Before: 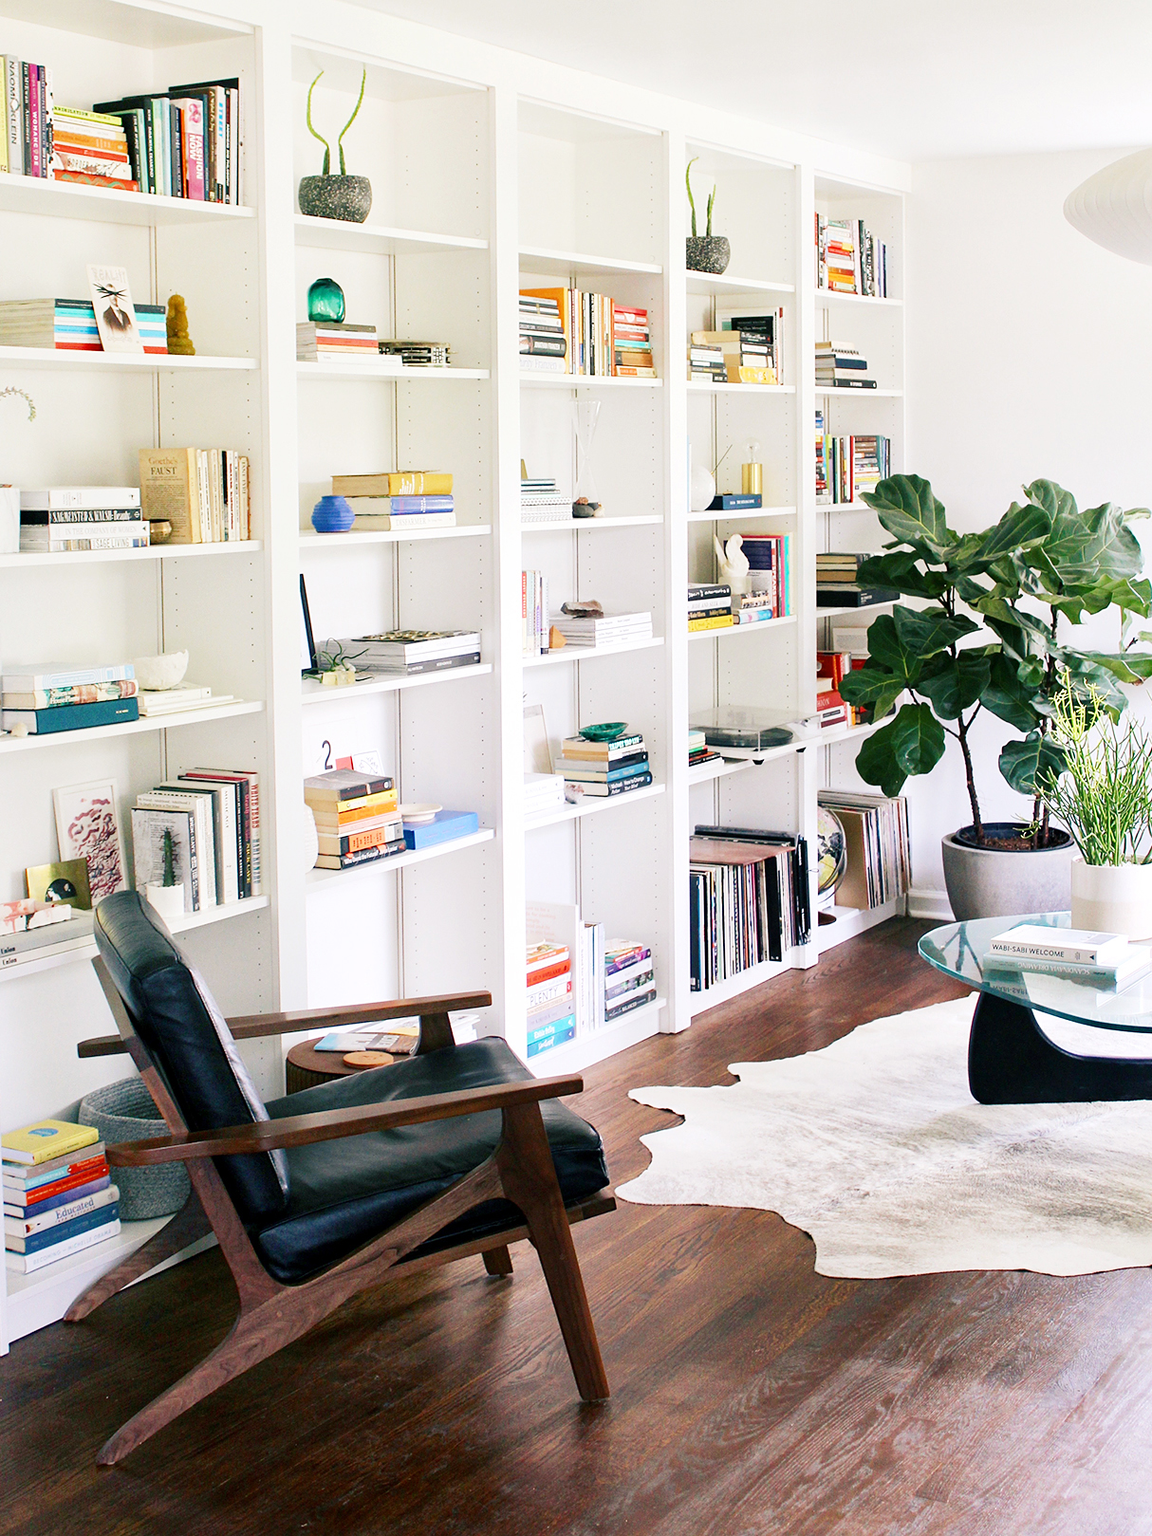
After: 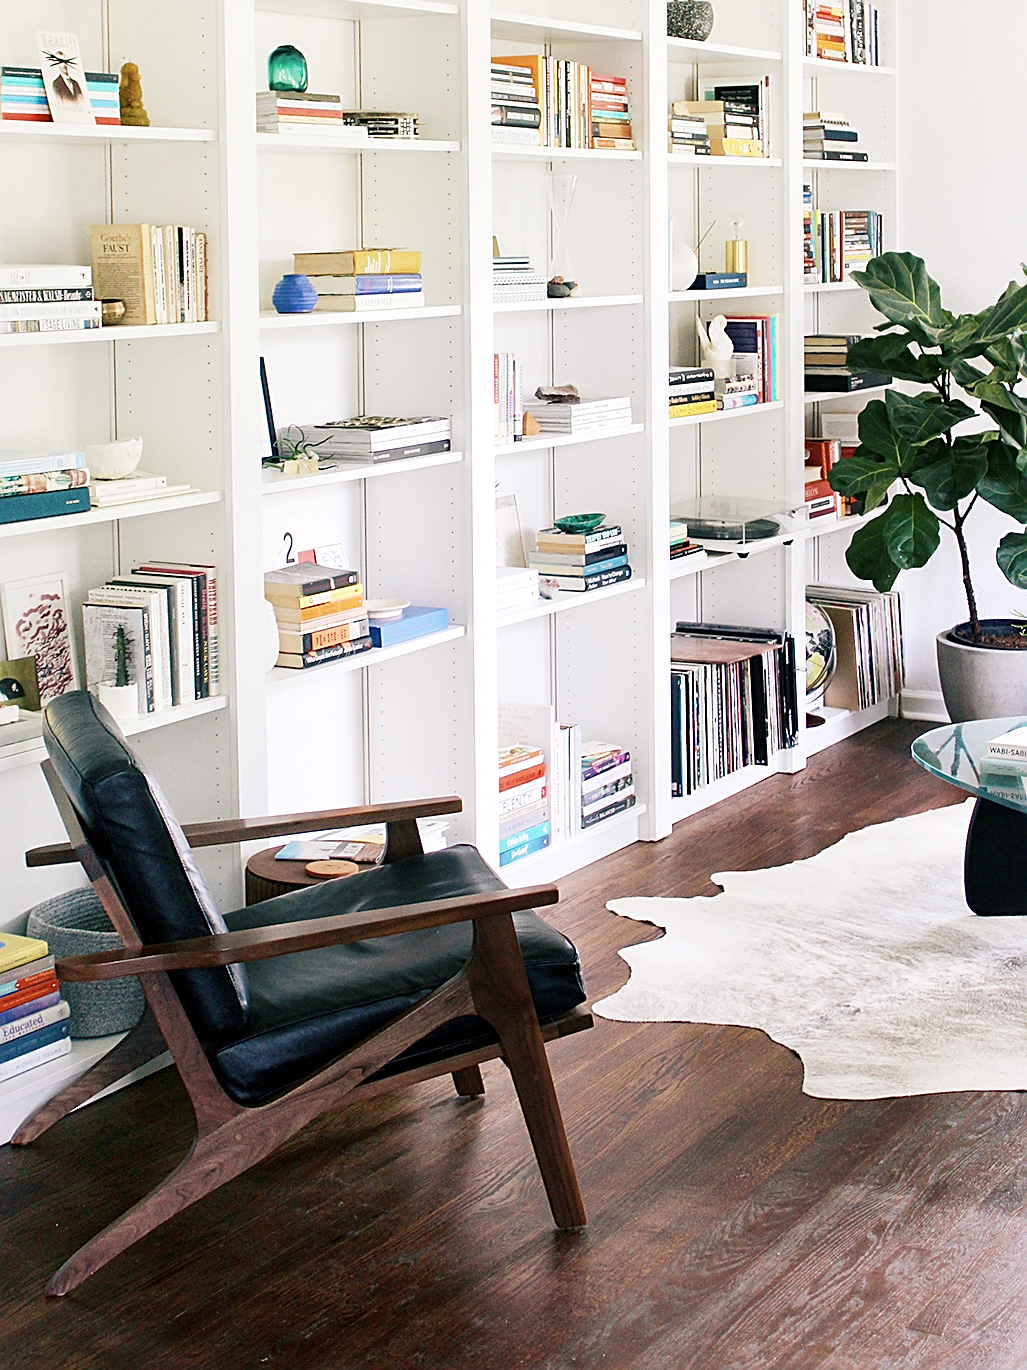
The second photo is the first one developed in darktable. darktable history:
sharpen: on, module defaults
color zones: curves: ch1 [(0, 0.469) (0.01, 0.469) (0.12, 0.446) (0.248, 0.469) (0.5, 0.5) (0.748, 0.5) (0.99, 0.469) (1, 0.469)]
crop and rotate: left 4.65%, top 15.356%, right 10.71%
contrast brightness saturation: saturation -0.102
